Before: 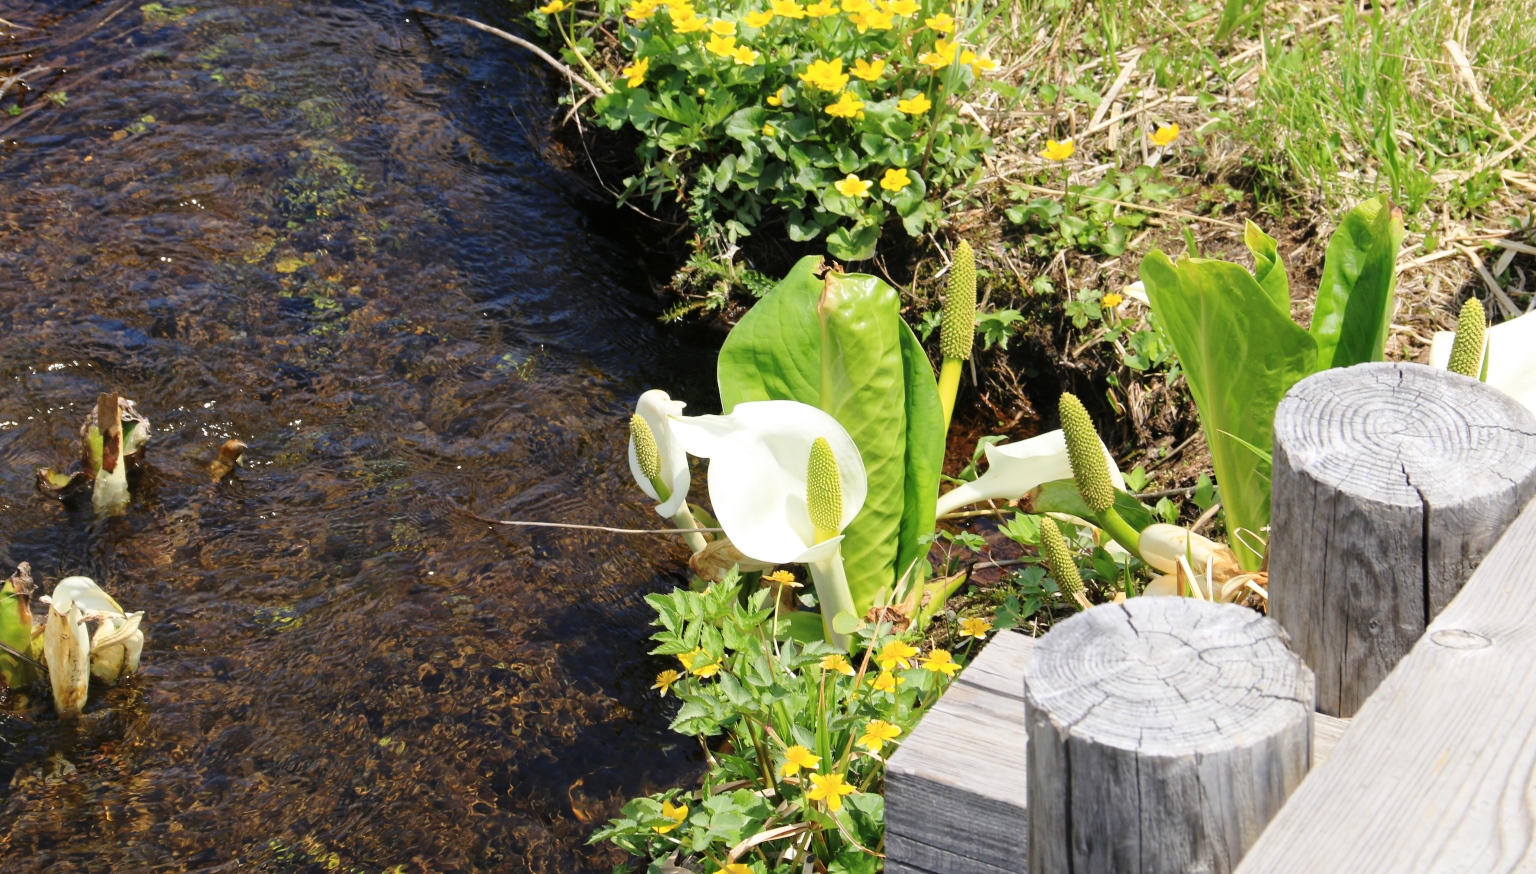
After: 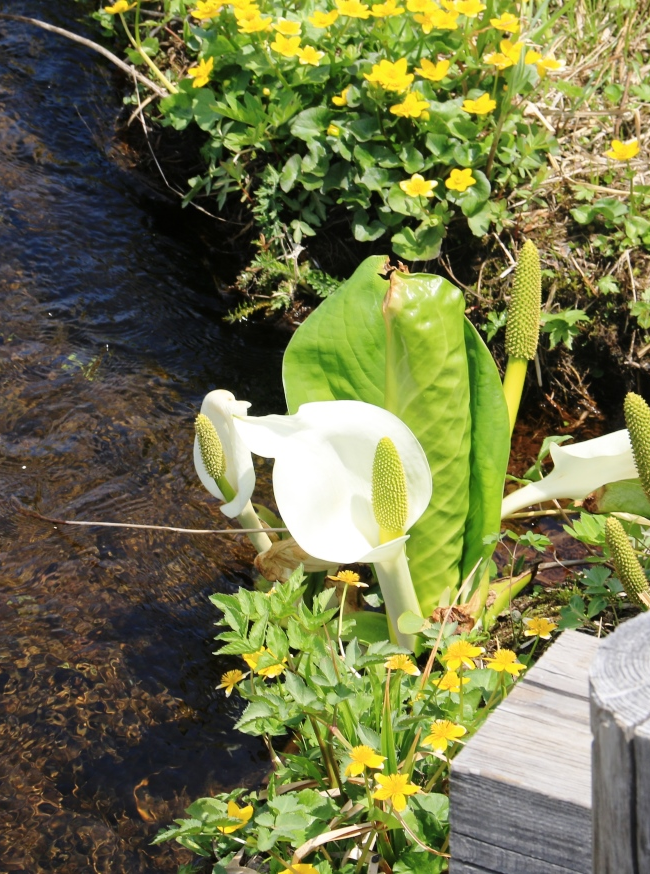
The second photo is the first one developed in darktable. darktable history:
crop: left 28.351%, right 29.305%
